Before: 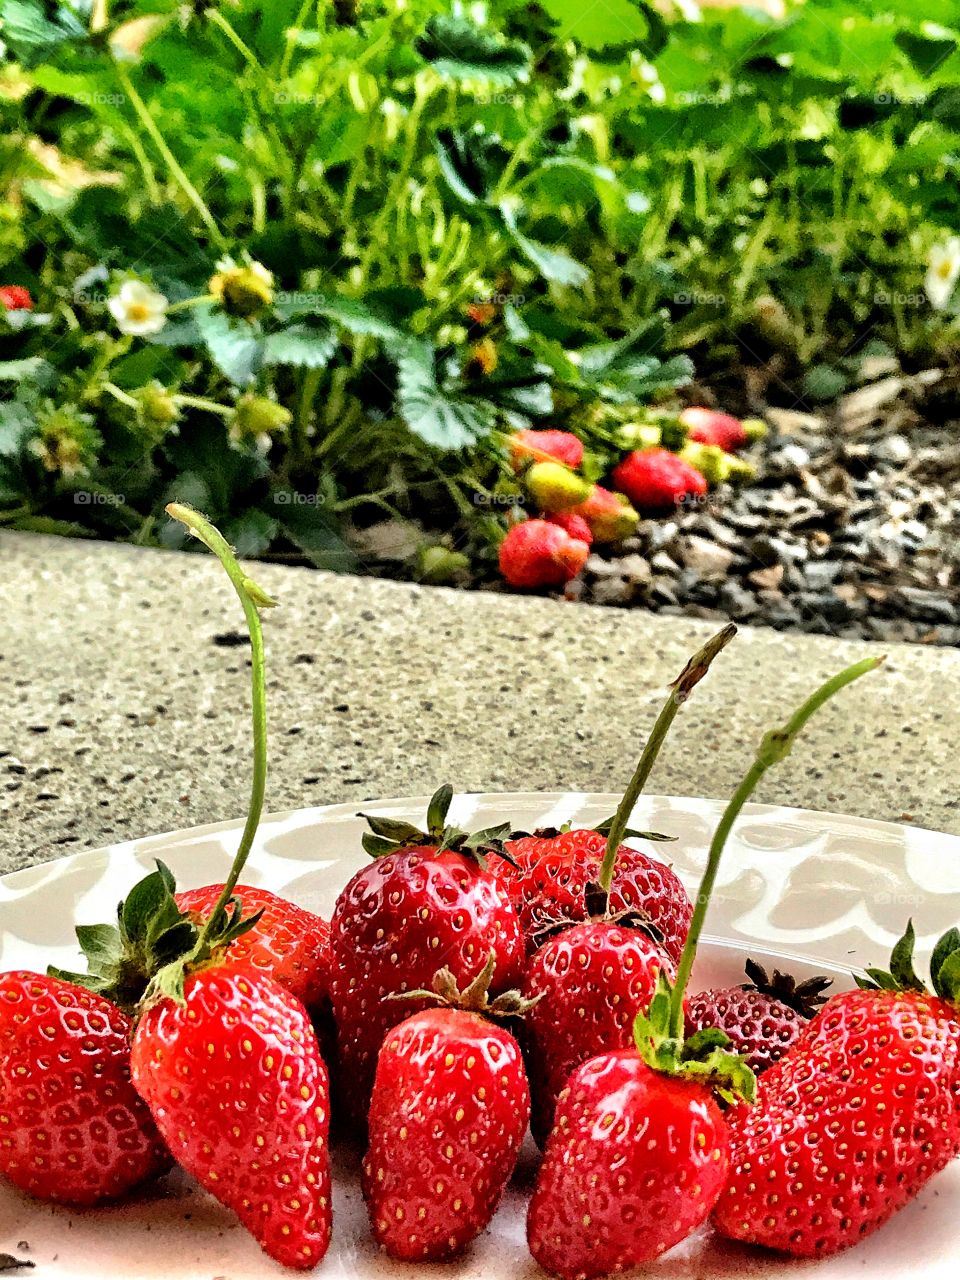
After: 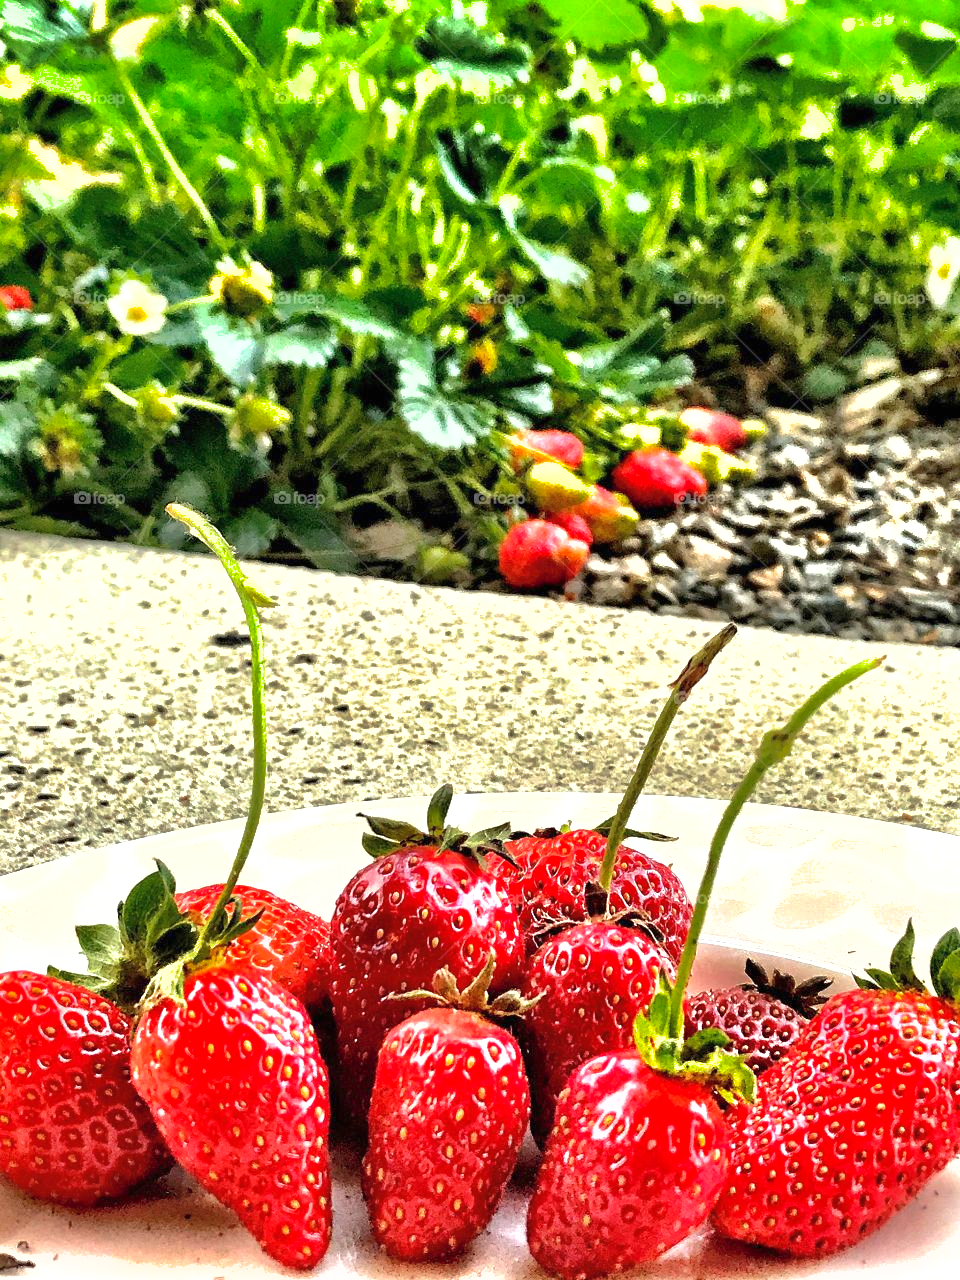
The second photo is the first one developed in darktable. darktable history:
shadows and highlights: on, module defaults
exposure: black level correction 0, exposure 0.701 EV, compensate highlight preservation false
